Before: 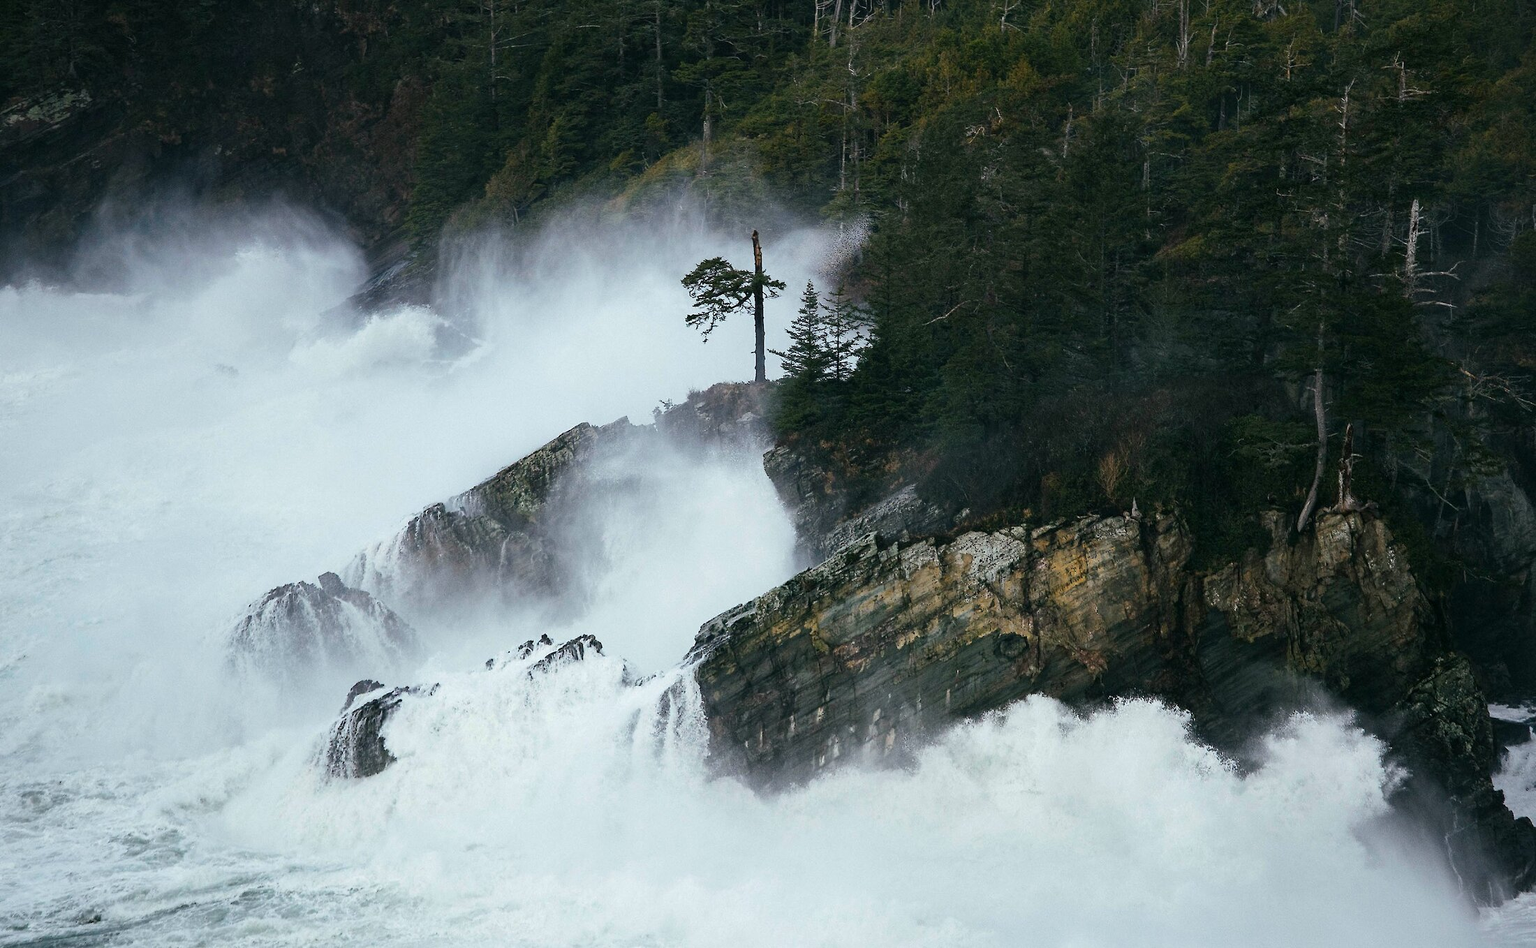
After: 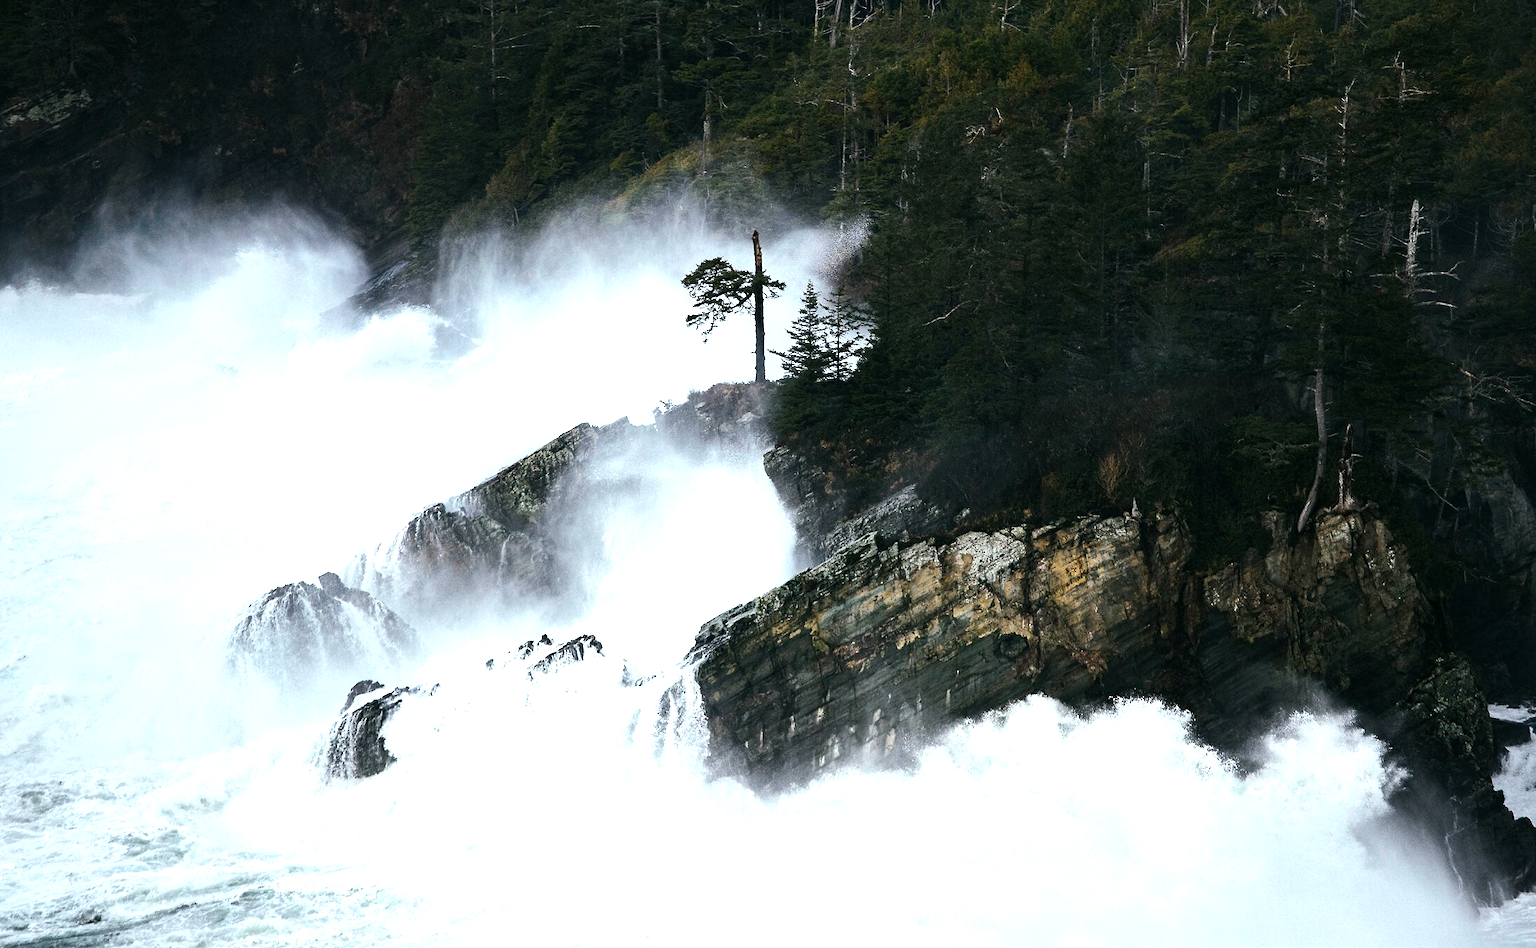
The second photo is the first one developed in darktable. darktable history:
tone equalizer: -8 EV -0.75 EV, -7 EV -0.7 EV, -6 EV -0.6 EV, -5 EV -0.4 EV, -3 EV 0.4 EV, -2 EV 0.6 EV, -1 EV 0.7 EV, +0 EV 0.75 EV, edges refinement/feathering 500, mask exposure compensation -1.57 EV, preserve details no
exposure: exposure 0.161 EV, compensate highlight preservation false
